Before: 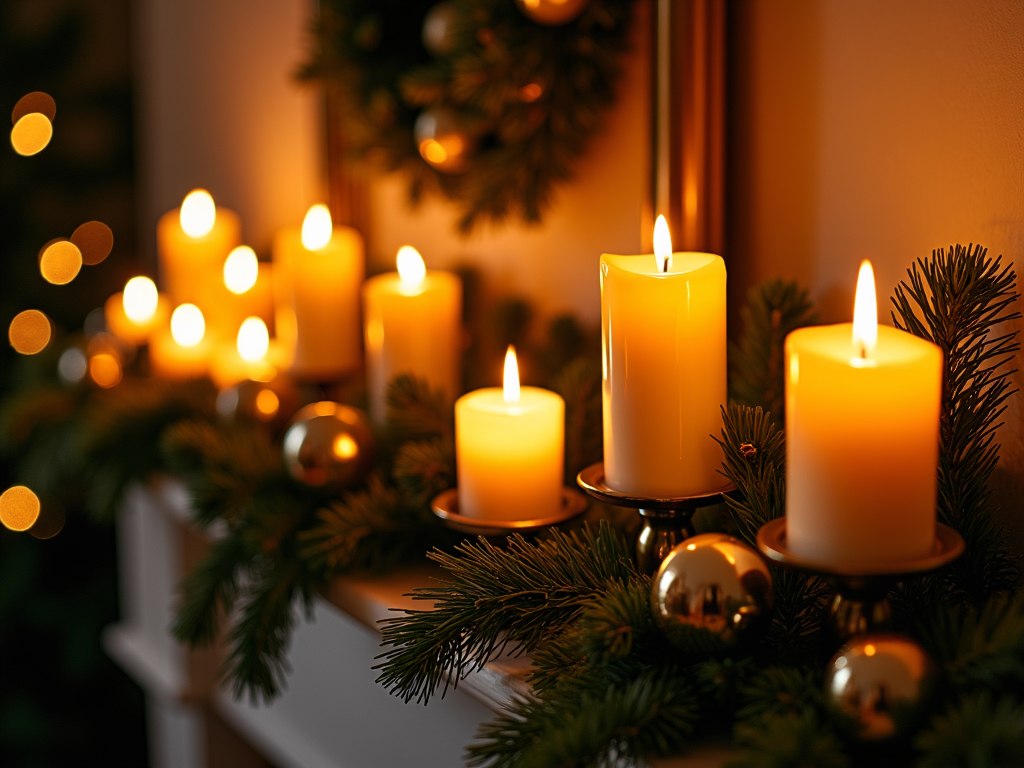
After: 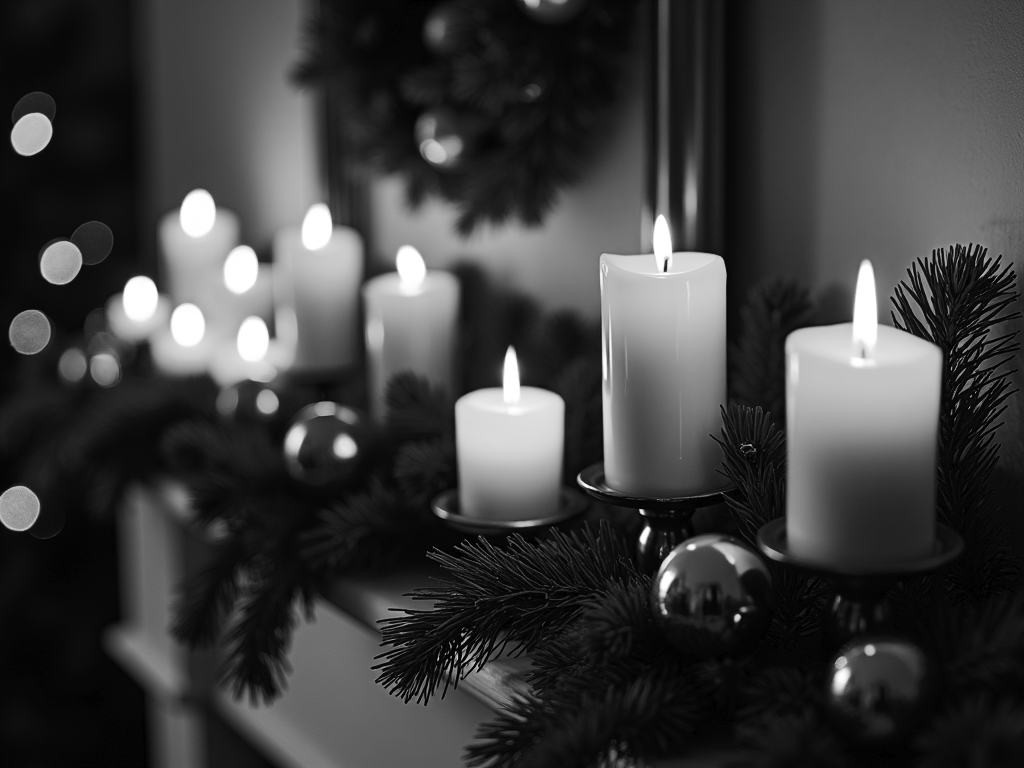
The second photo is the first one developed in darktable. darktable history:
tone curve: curves: ch0 [(0, 0) (0.003, 0.014) (0.011, 0.019) (0.025, 0.026) (0.044, 0.037) (0.069, 0.053) (0.1, 0.083) (0.136, 0.121) (0.177, 0.163) (0.224, 0.22) (0.277, 0.281) (0.335, 0.354) (0.399, 0.436) (0.468, 0.526) (0.543, 0.612) (0.623, 0.706) (0.709, 0.79) (0.801, 0.858) (0.898, 0.925) (1, 1)], preserve colors none
color look up table: target L [100.32, 86.7, 88.47, 78.43, 82.41, 75.88, 79.88, 66.24, 53.98, 36.15, 23.52, 201, 80.24, 74.05, 65.49, 59.41, 56.32, 48.84, 35.72, 51.22, 32.75, 31.46, 7.568, 10.27, 7.568, 89.53, 80.24, 70.73, 71.1, 59.92, 49.24, 48.31, 58.38, 47.24, 45.09, 24.72, 35.16, 32.32, 11.92, 10.27, 5.464, 93.75, 83.84, 83.84, 72.58, 59.41, 59.41, 41.96, 28.27], target a [0.001, -0.001, 0, 0, -0.002, -0.001, 0, 0.001, 0 ×4, -0.001, 0 ×12, -0.003, -0.001, -0.002, 0, 0.001, 0, 0.001, 0.001, 0, 0.001, 0.001, 0.001, 0 ×4, -0.002, -0.002, -0.002, 0, 0, 0, 0.001, 0.001], target b [-0.003, 0.022, 0, 0.001, 0.022, 0.002, 0.001, -0.004, -0.002, 0.001, -0.003, -0.001, 0.002 ×4, 0.001, -0.004, -0.003, 0.001, 0, 0, -0.002, -0.002, -0.002, 0.023, 0.002, 0.022, 0.002, -0.004, 0.001, -0.004, -0.004, -0.003, -0.004, -0.003, -0.003, -0.003, -0.002, -0.002, 0.003, 0.023, 0.022, 0.022, 0.002, 0.002, 0.002, -0.006, -0.003], num patches 49
